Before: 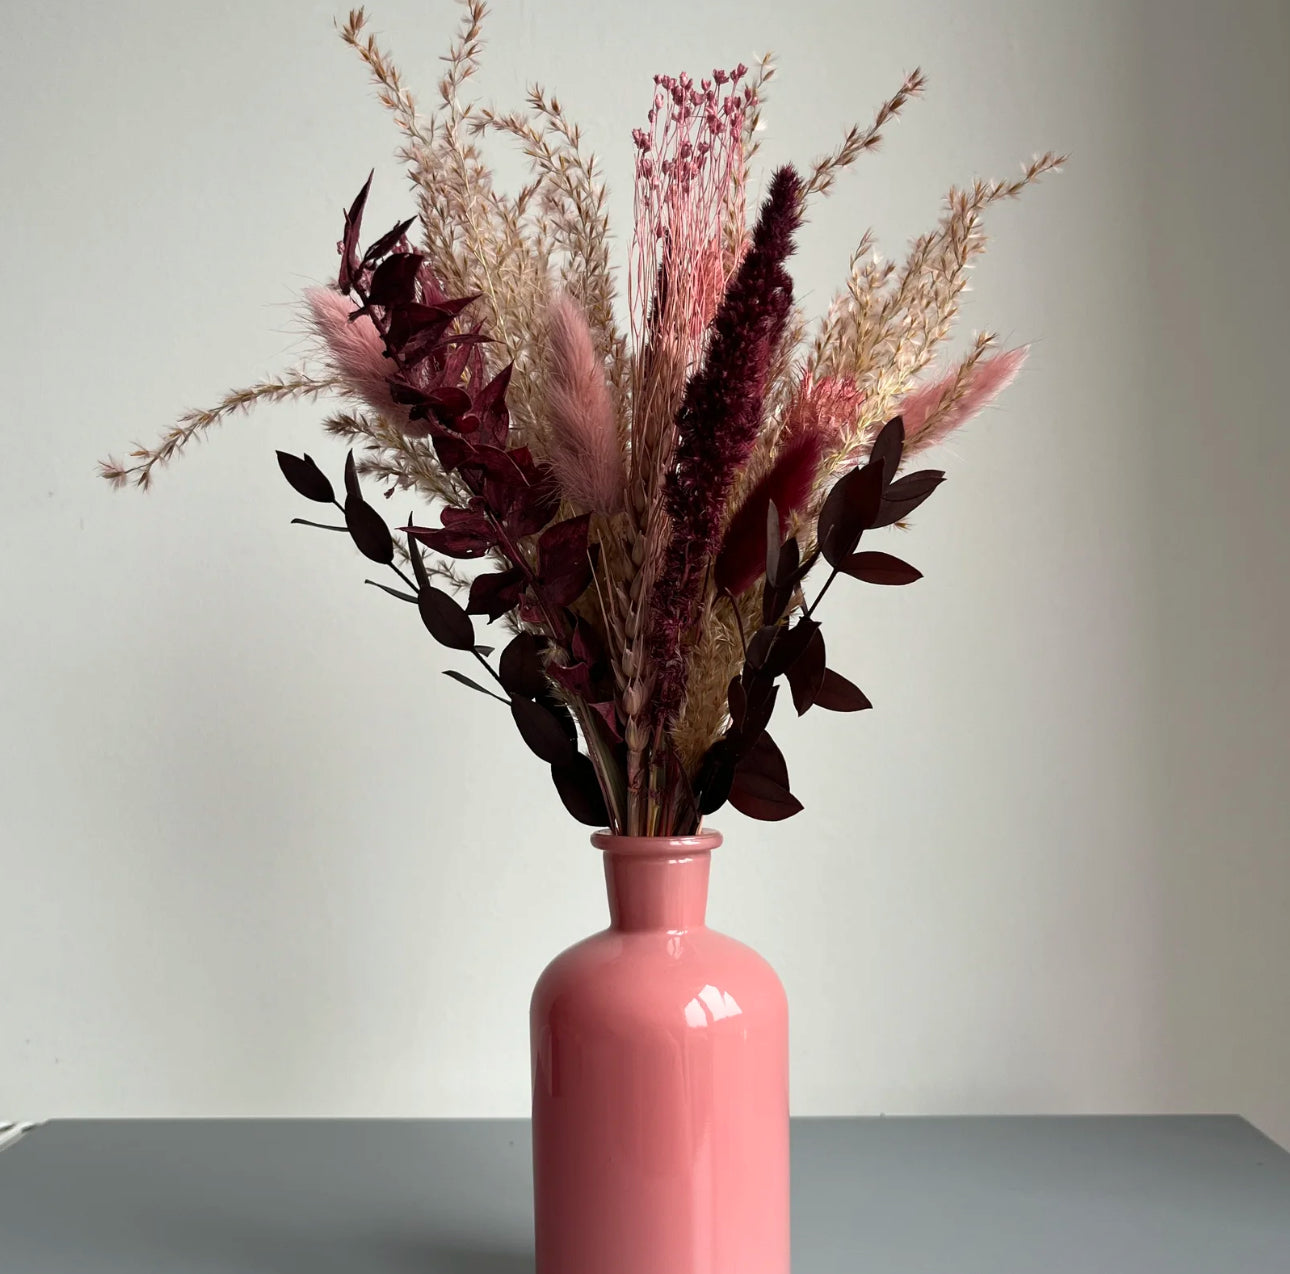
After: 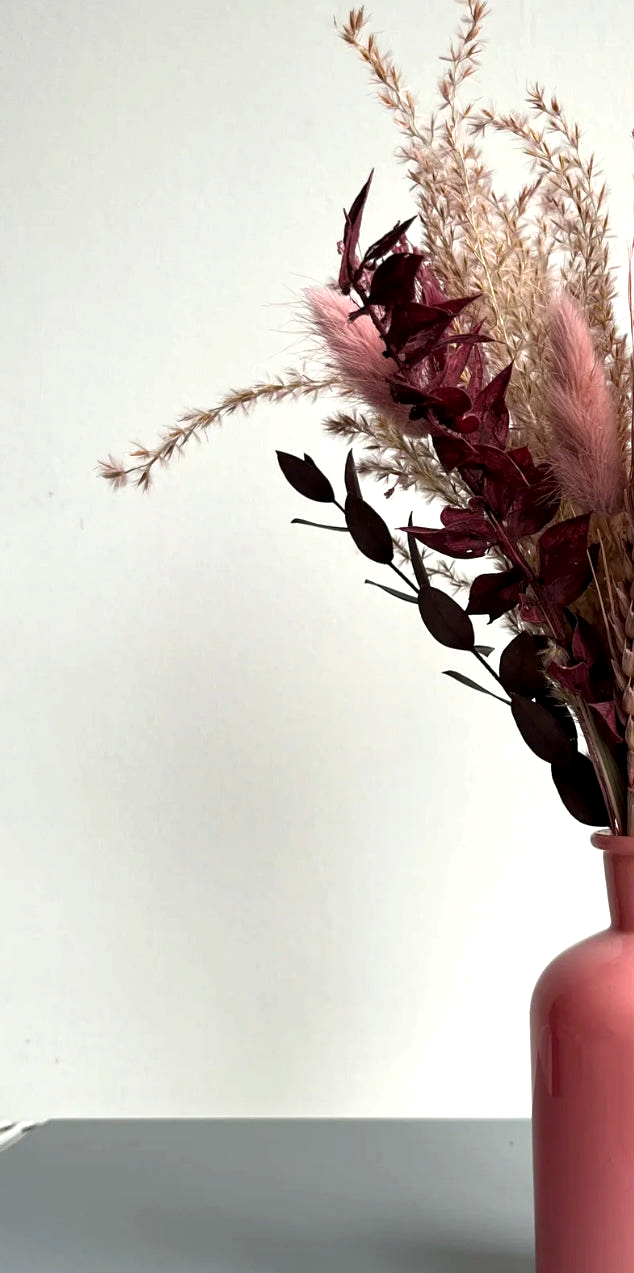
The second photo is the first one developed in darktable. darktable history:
crop and rotate: left 0%, top 0%, right 50.845%
exposure: black level correction 0.001, exposure 0.5 EV, compensate exposure bias true, compensate highlight preservation false
local contrast: highlights 100%, shadows 100%, detail 120%, midtone range 0.2
